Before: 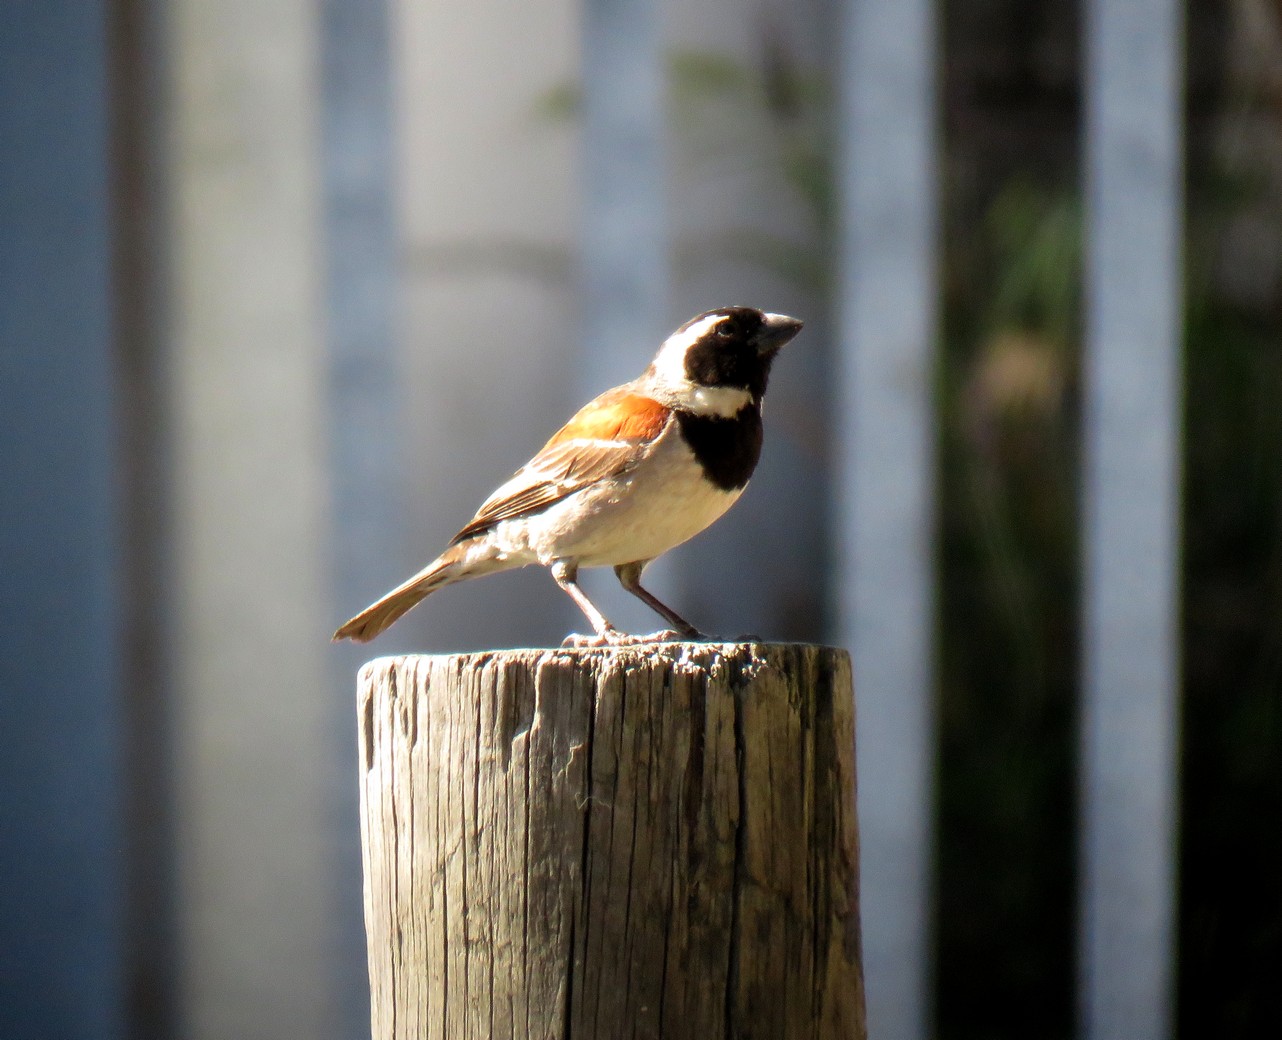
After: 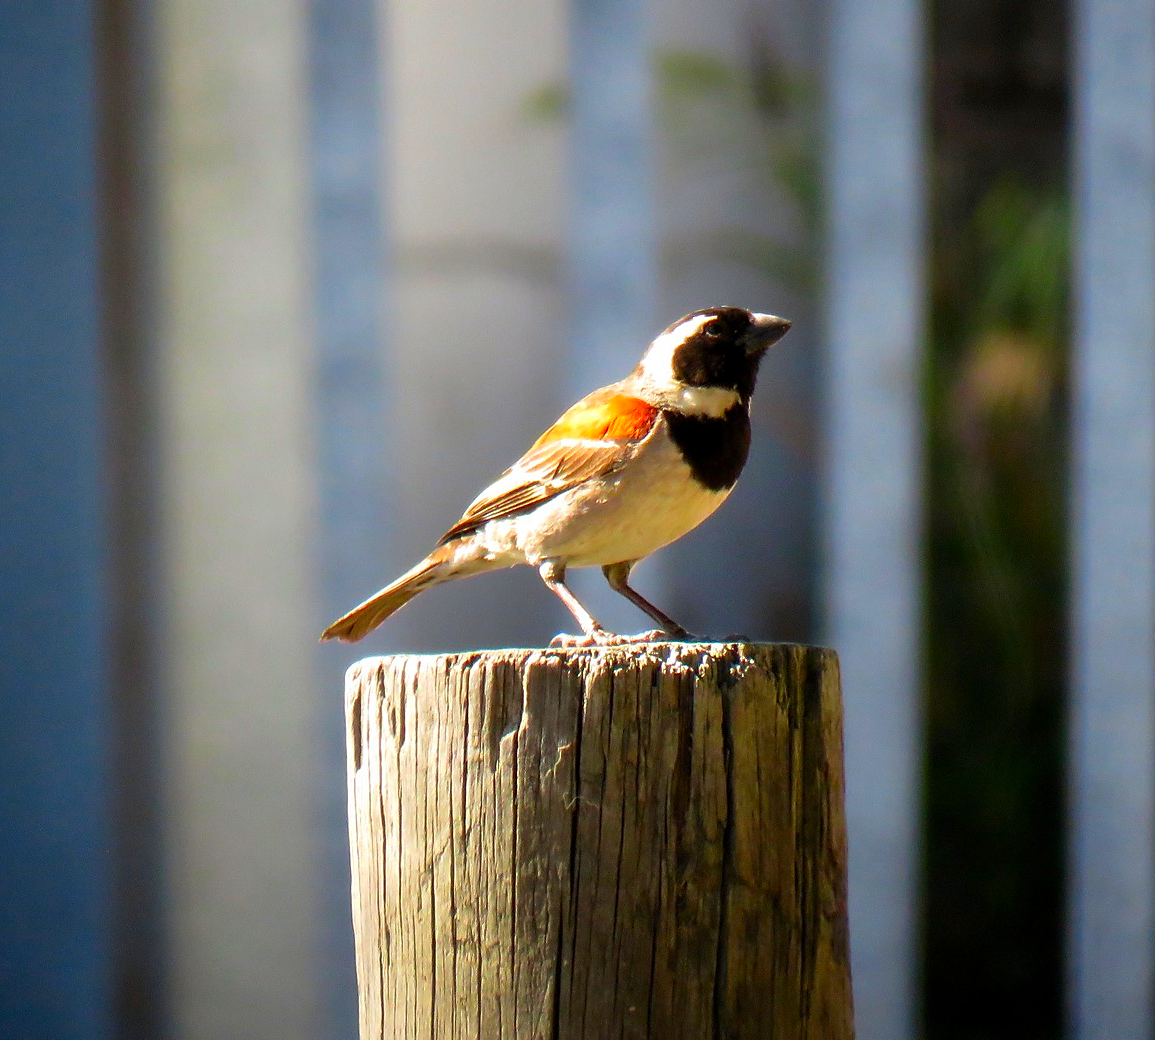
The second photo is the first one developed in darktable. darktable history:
crop and rotate: left 0.947%, right 8.928%
exposure: compensate highlight preservation false
contrast brightness saturation: saturation 0.517
sharpen: radius 1.837, amount 0.412, threshold 1.719
